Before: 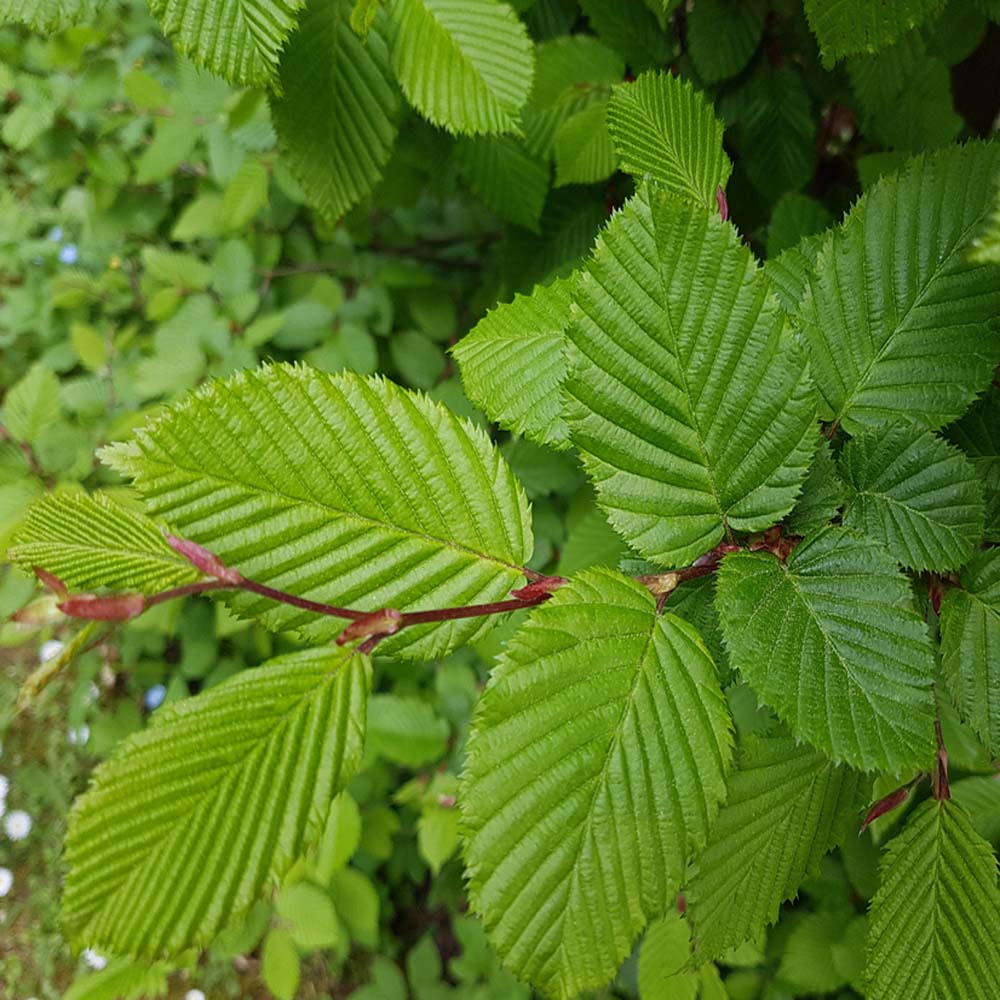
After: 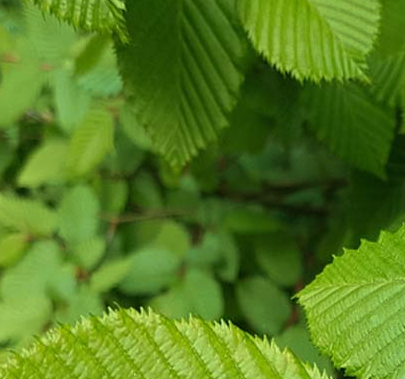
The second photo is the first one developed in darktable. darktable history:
velvia: strength 56%
crop: left 15.452%, top 5.459%, right 43.956%, bottom 56.62%
